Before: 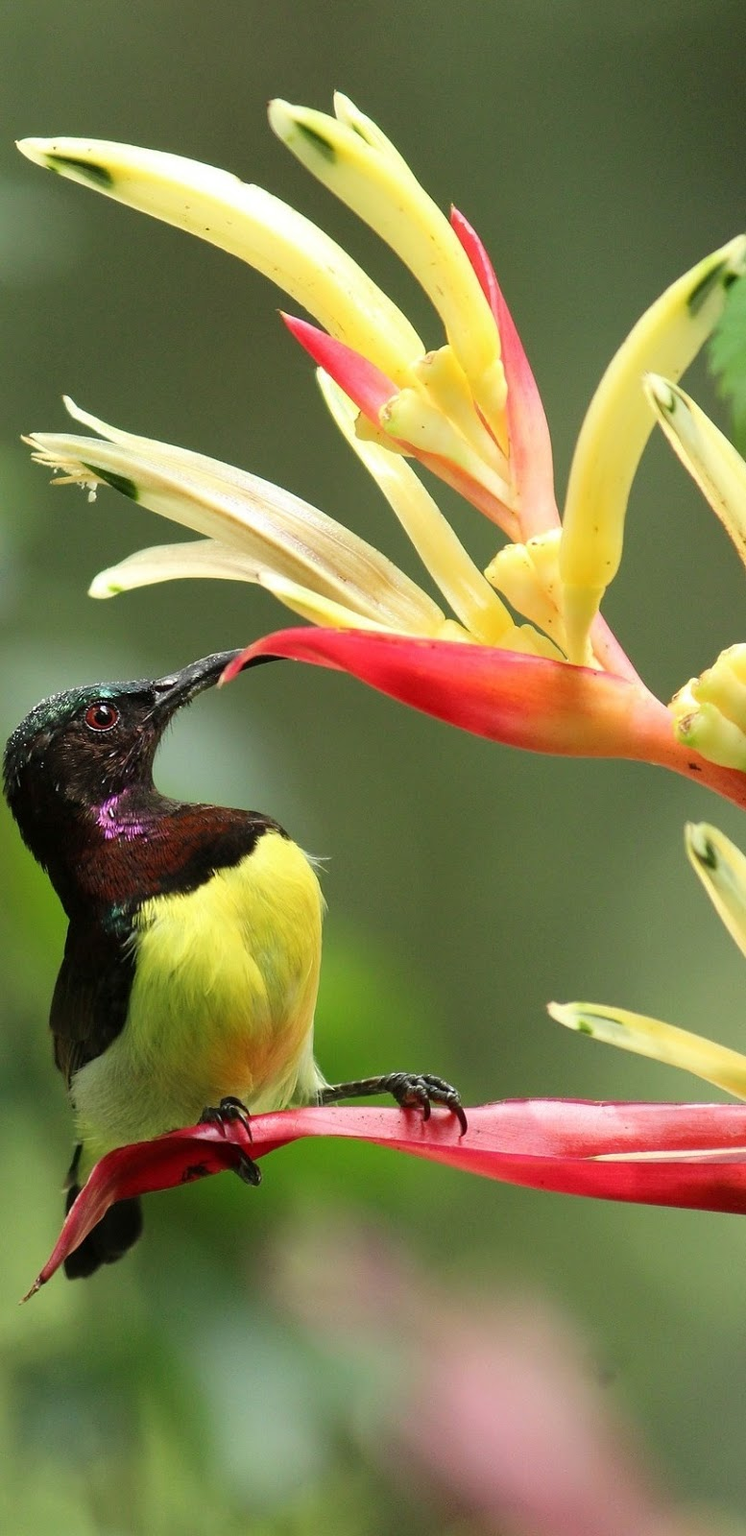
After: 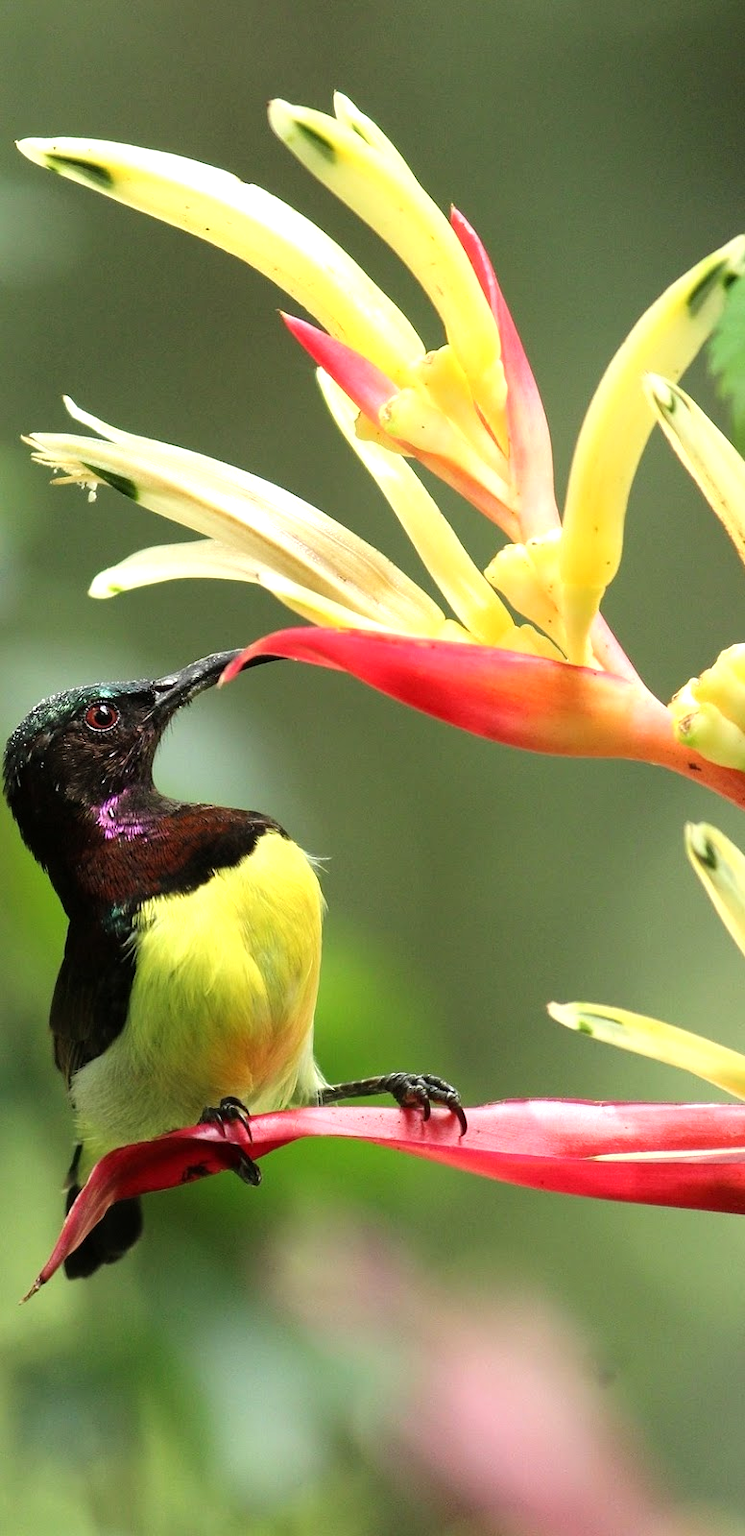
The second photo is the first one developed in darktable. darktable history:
tone equalizer: -8 EV -0.41 EV, -7 EV -0.407 EV, -6 EV -0.366 EV, -5 EV -0.218 EV, -3 EV 0.192 EV, -2 EV 0.363 EV, -1 EV 0.401 EV, +0 EV 0.427 EV
